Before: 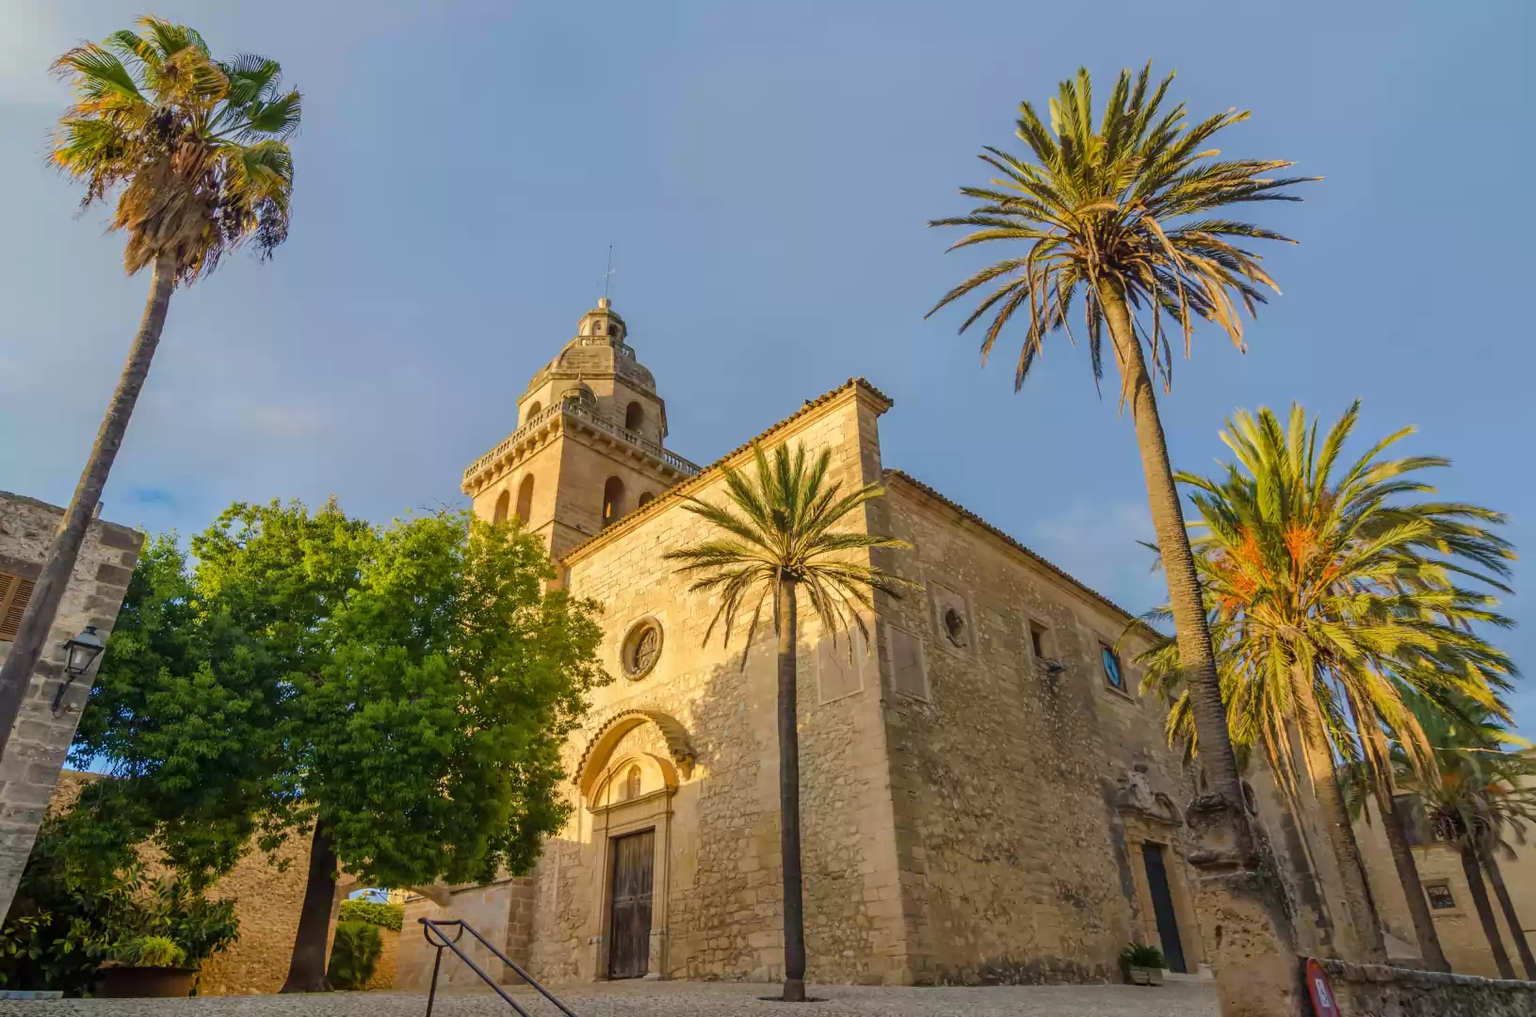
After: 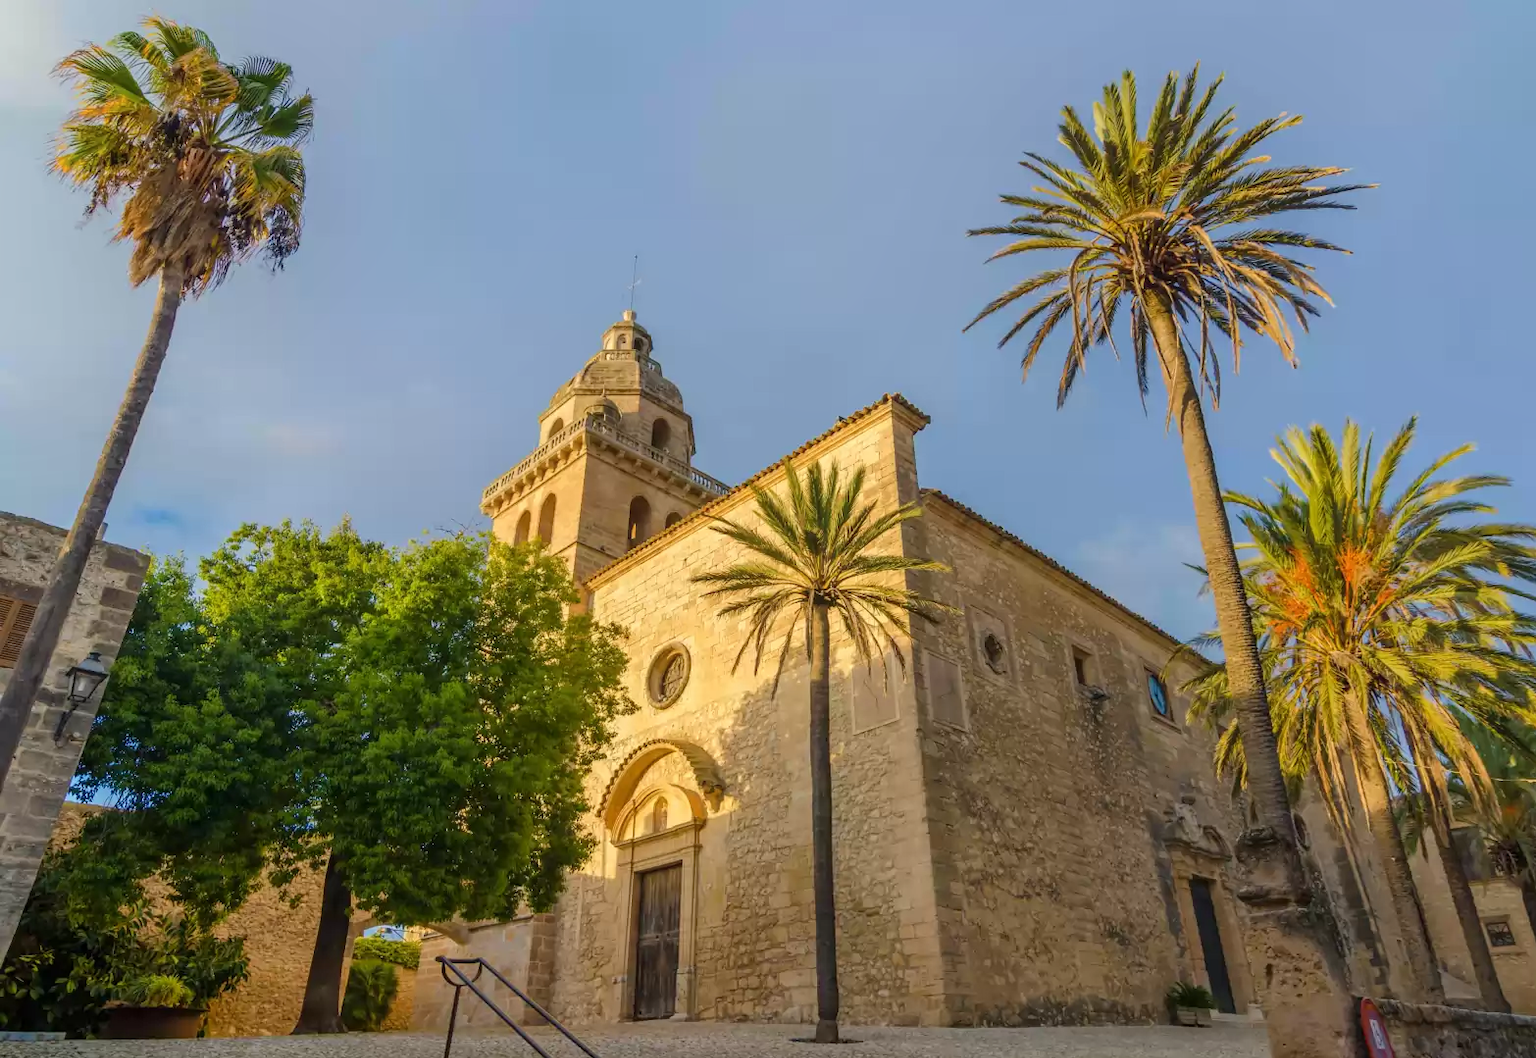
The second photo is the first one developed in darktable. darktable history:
shadows and highlights: shadows -25.61, highlights 50.71, soften with gaussian
crop: right 3.957%, bottom 0.048%
